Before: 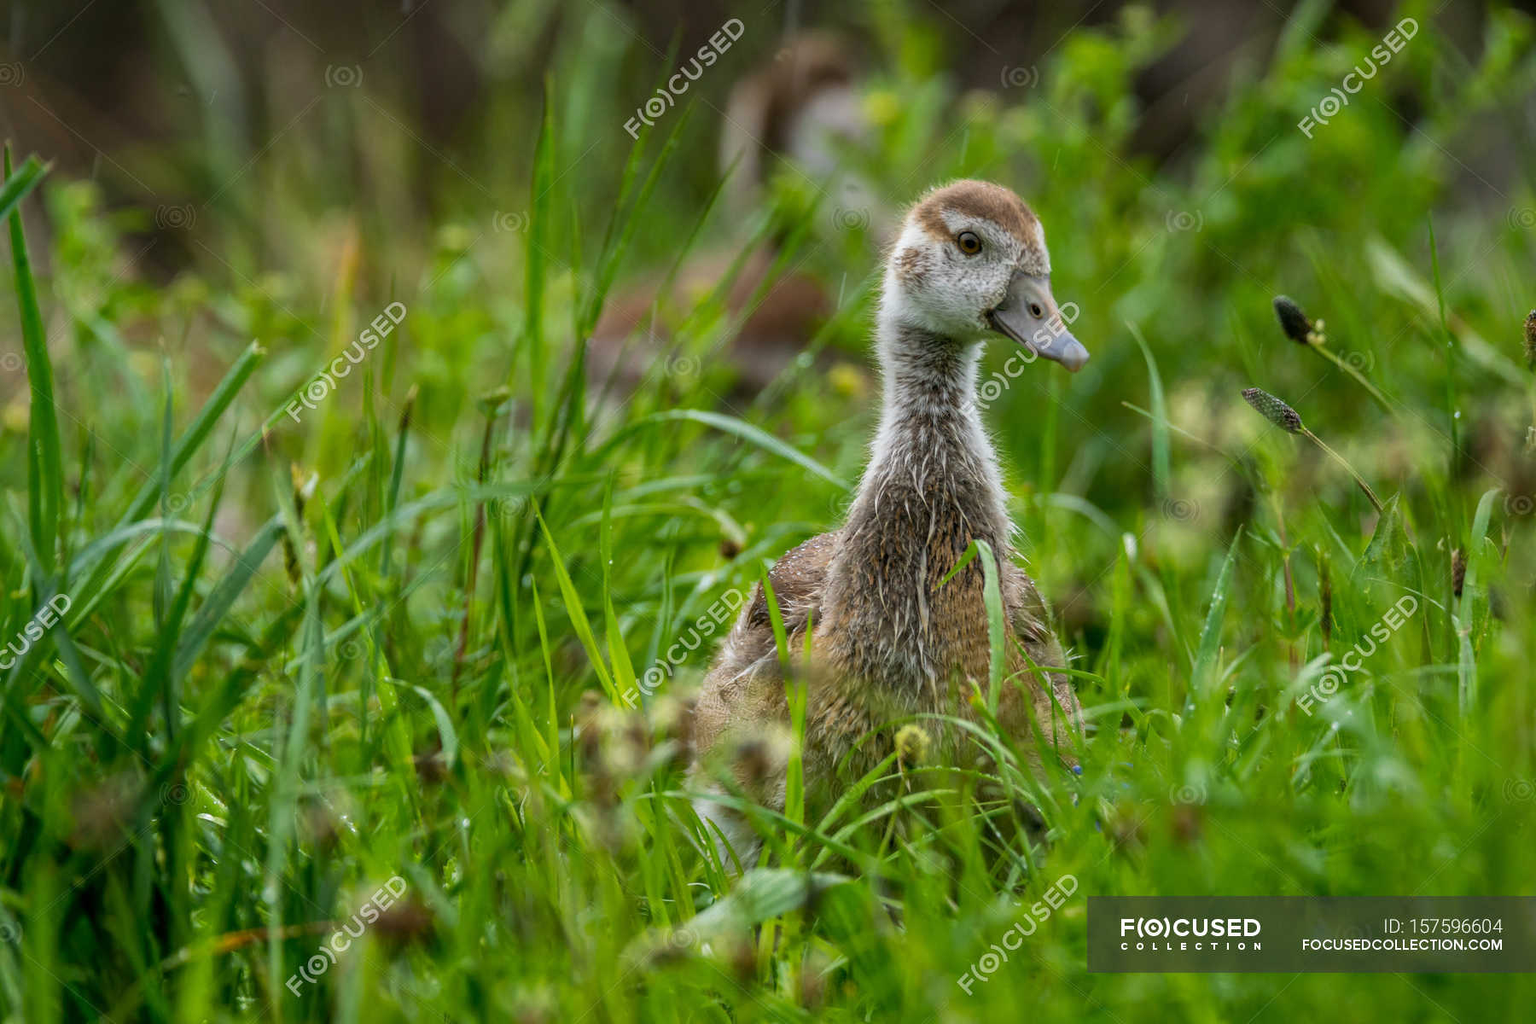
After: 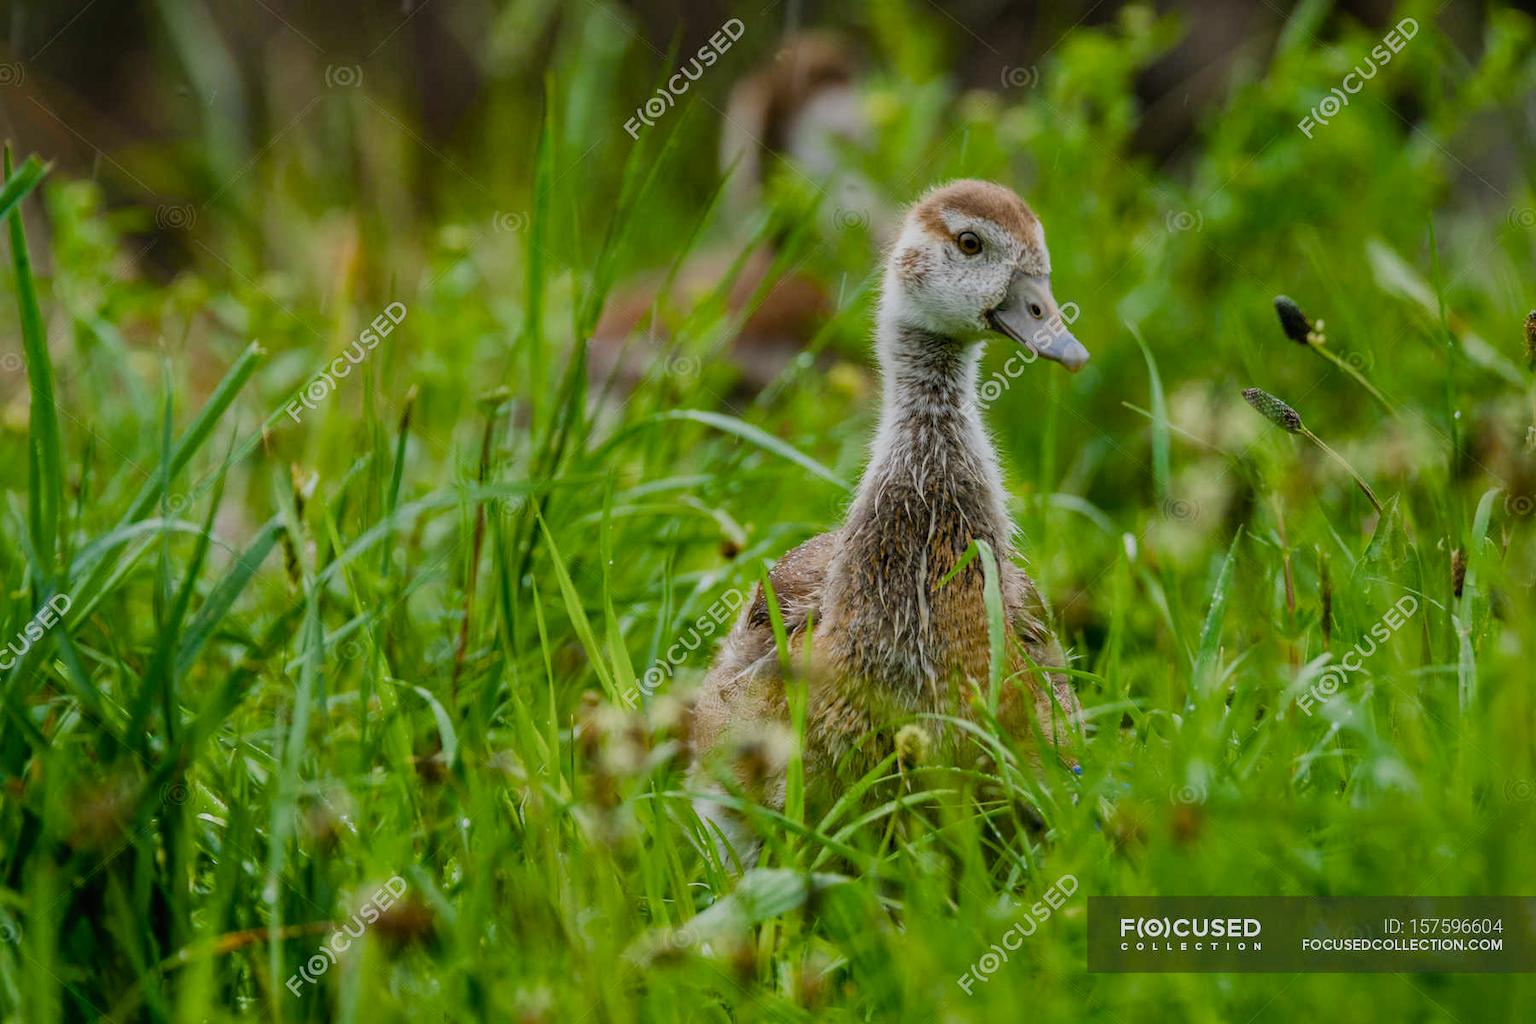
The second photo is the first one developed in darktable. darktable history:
color balance rgb: global offset › luminance 0.534%, perceptual saturation grading › global saturation 25.241%, perceptual saturation grading › highlights -50.269%, perceptual saturation grading › shadows 30.838%, global vibrance 20%
filmic rgb: black relative exposure -7.65 EV, white relative exposure 4.56 EV, threshold 5.95 EV, hardness 3.61, enable highlight reconstruction true
